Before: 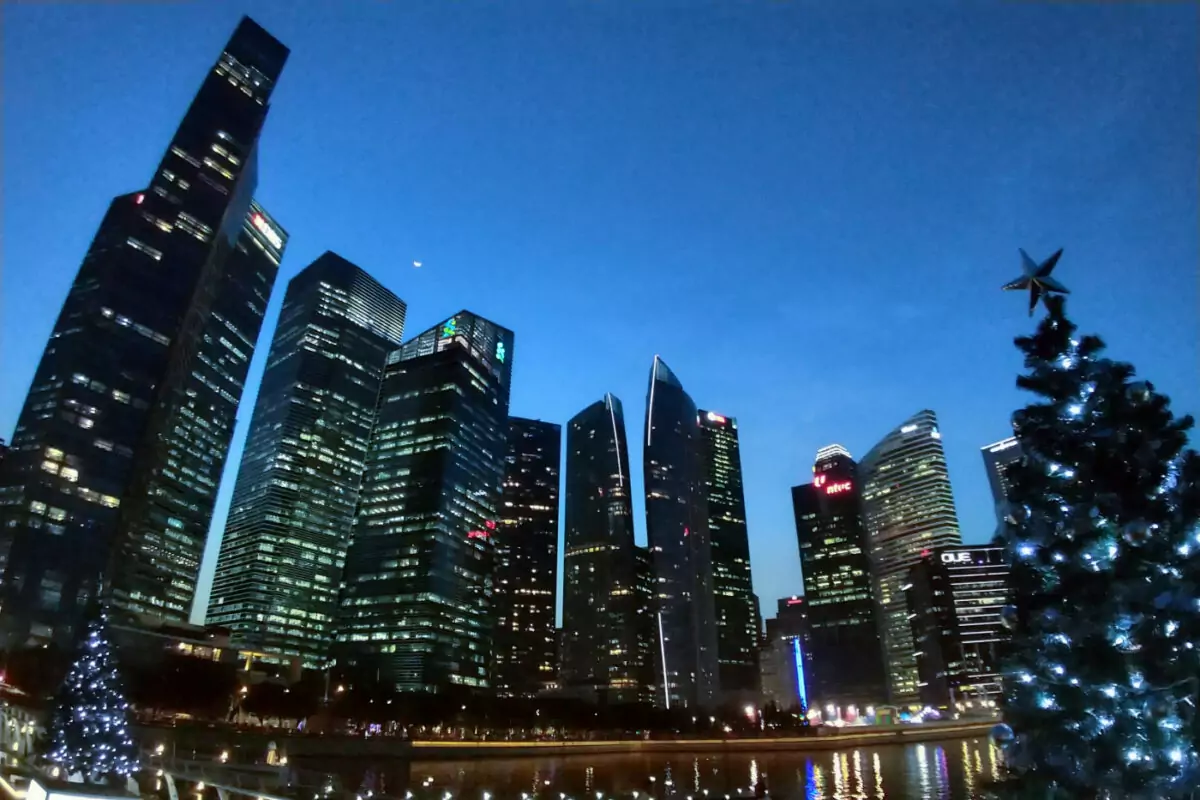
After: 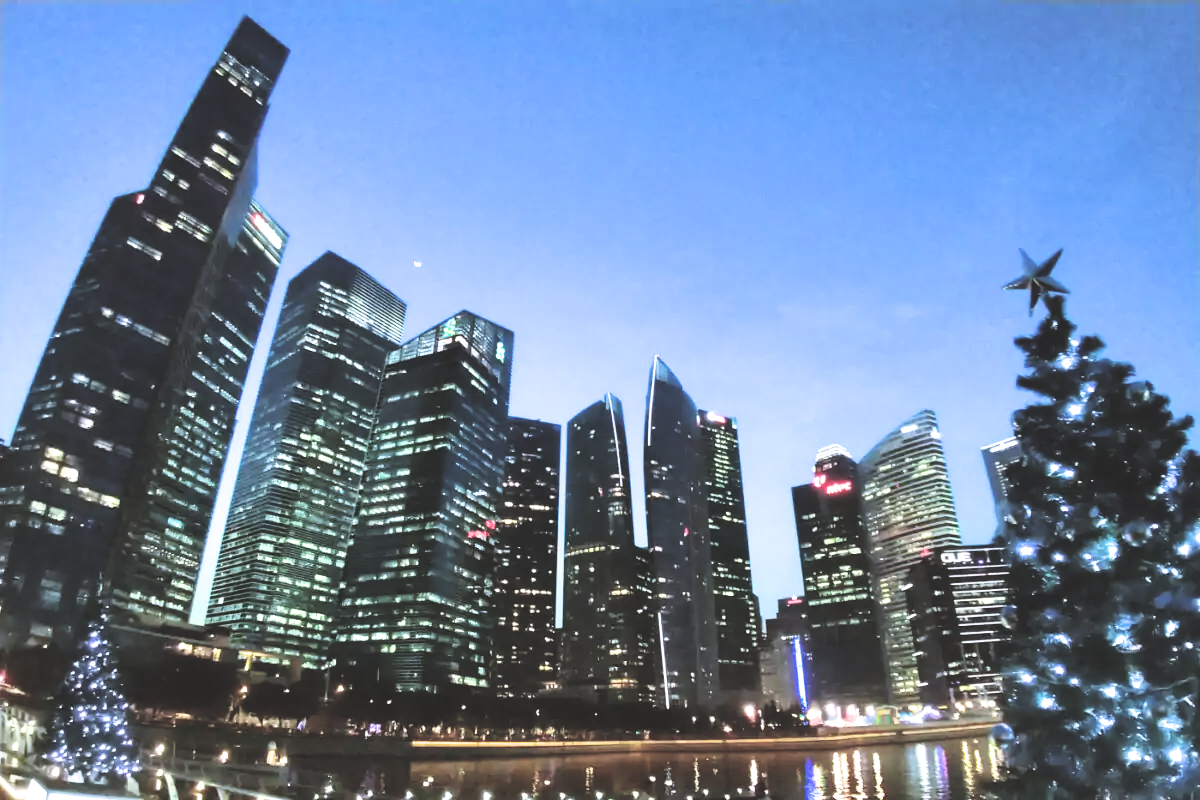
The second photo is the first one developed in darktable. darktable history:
exposure: black level correction -0.023, exposure 1.397 EV, compensate highlight preservation false
filmic rgb: black relative exposure -4 EV, white relative exposure 3 EV, hardness 3.02, contrast 1.5
